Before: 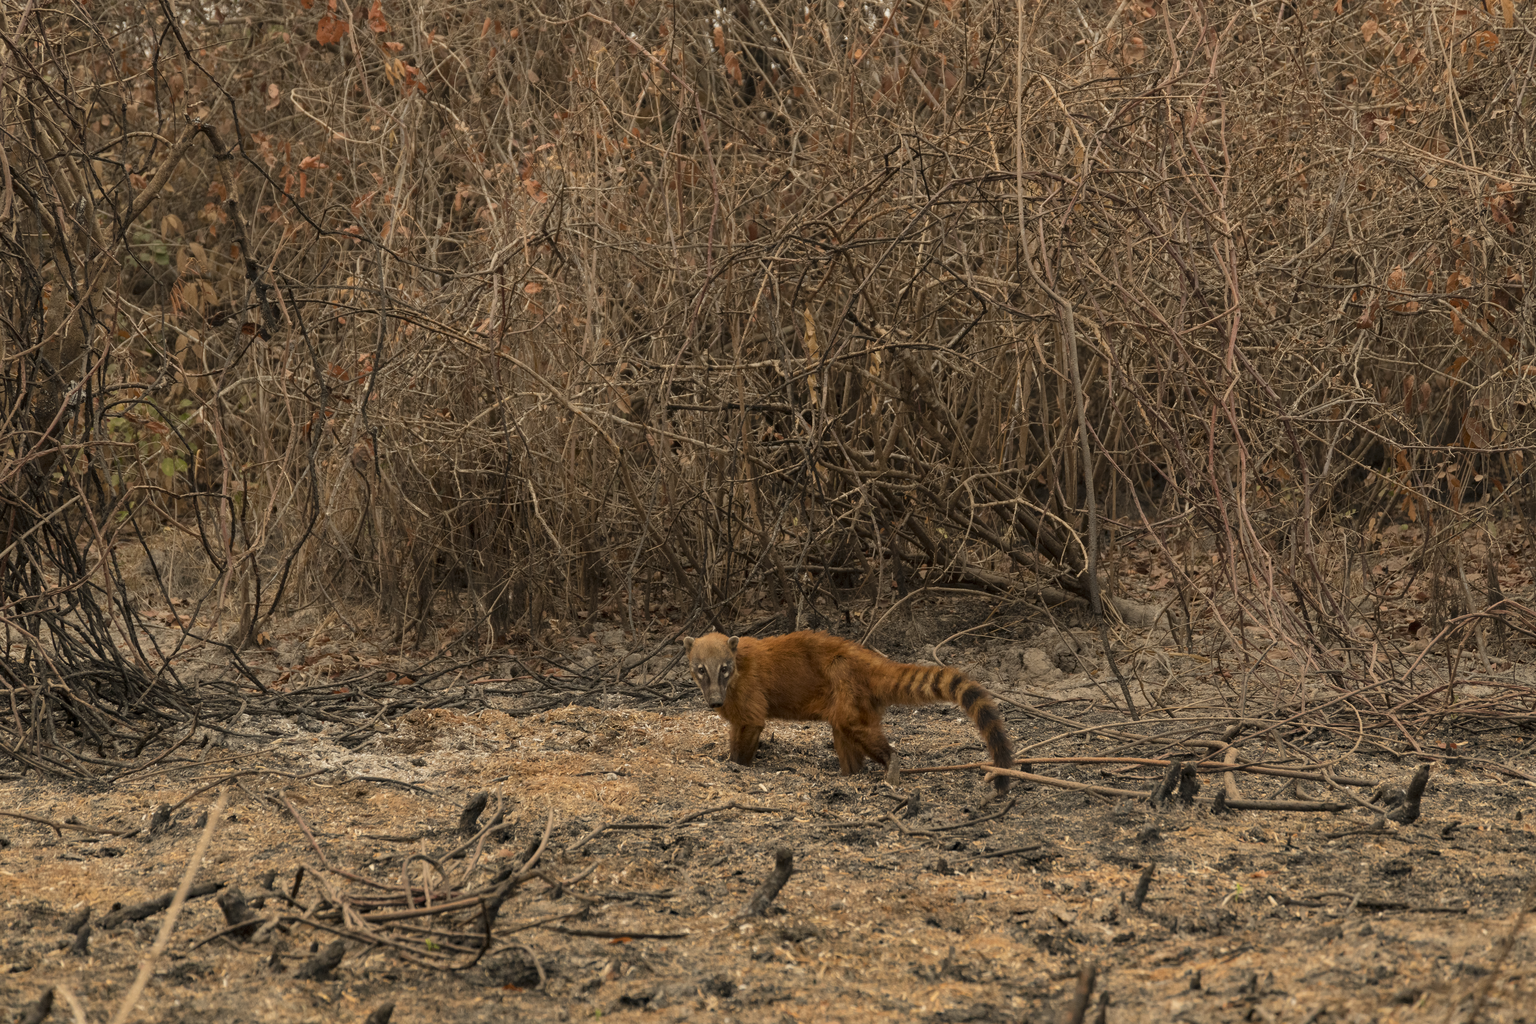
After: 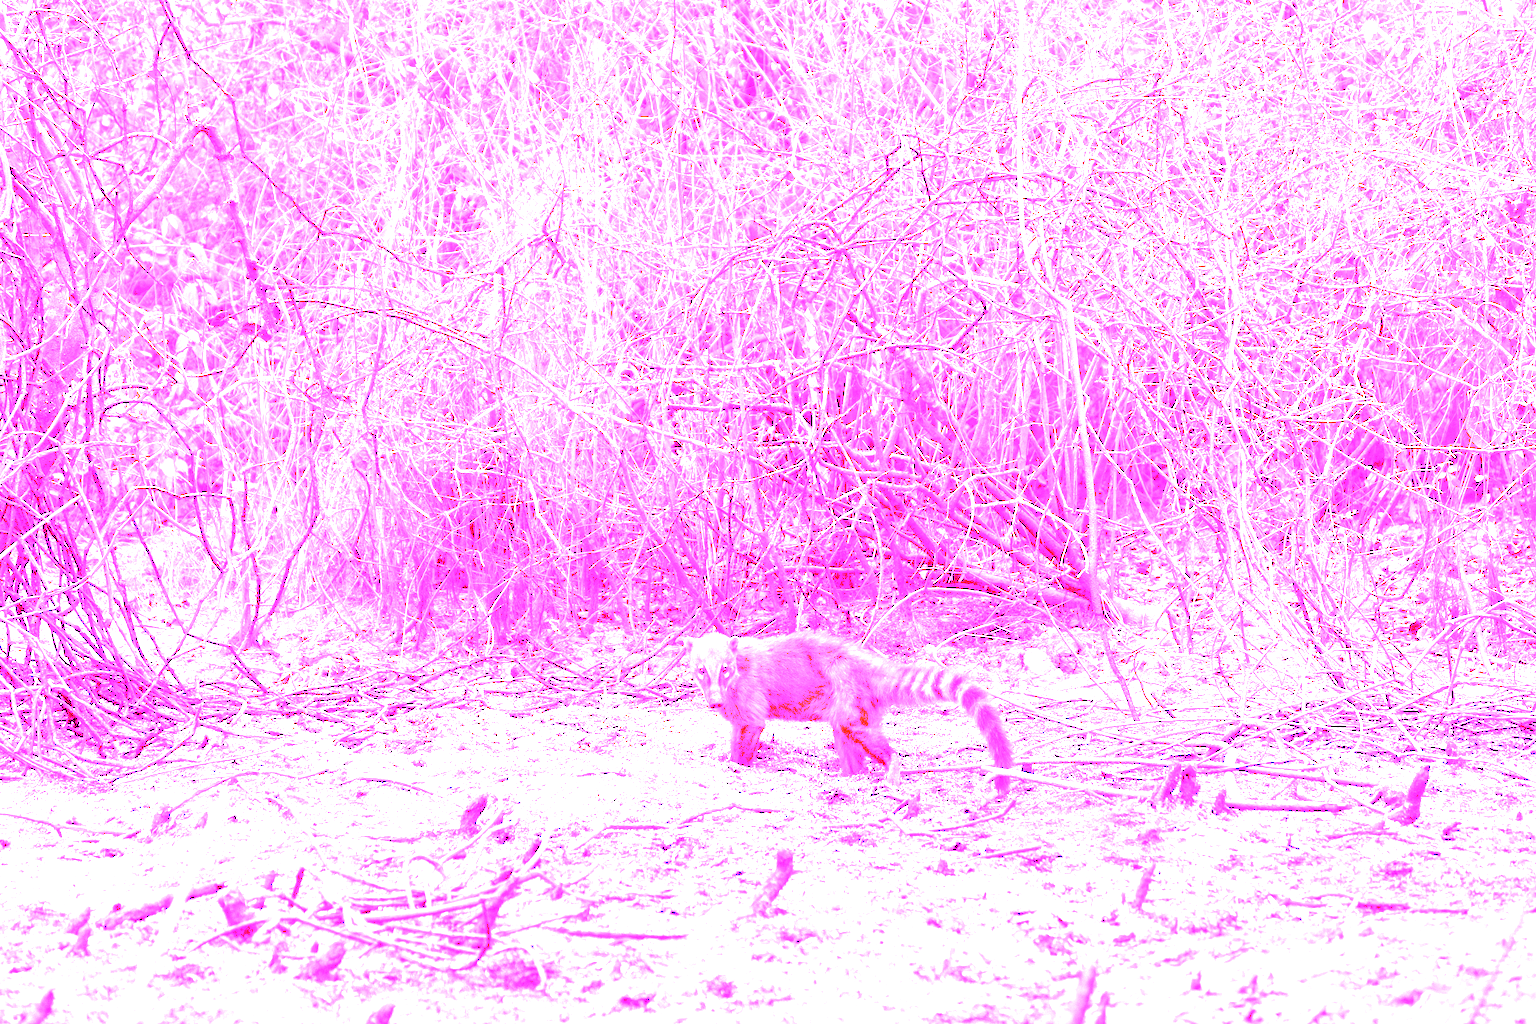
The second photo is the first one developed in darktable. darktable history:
white balance: red 8, blue 8
exposure: exposure 3 EV, compensate highlight preservation false
